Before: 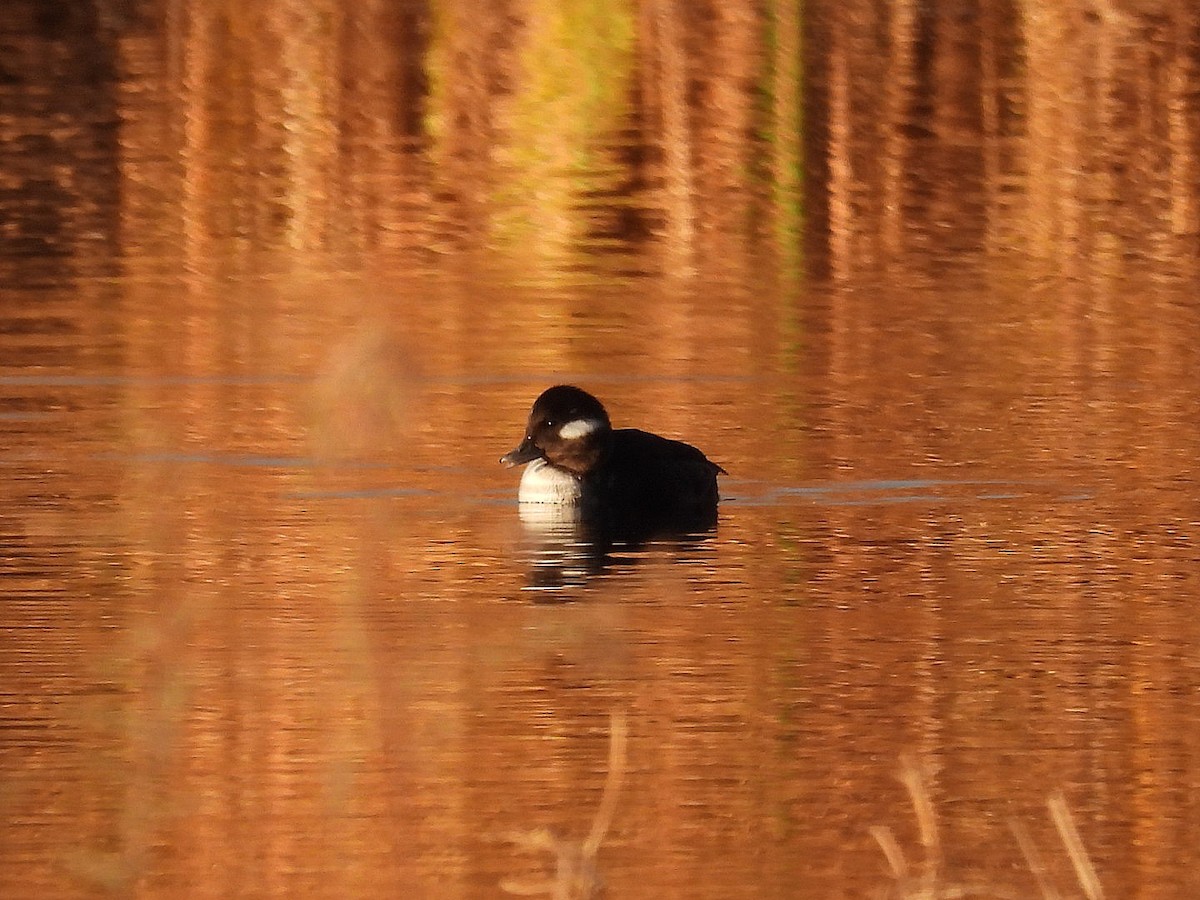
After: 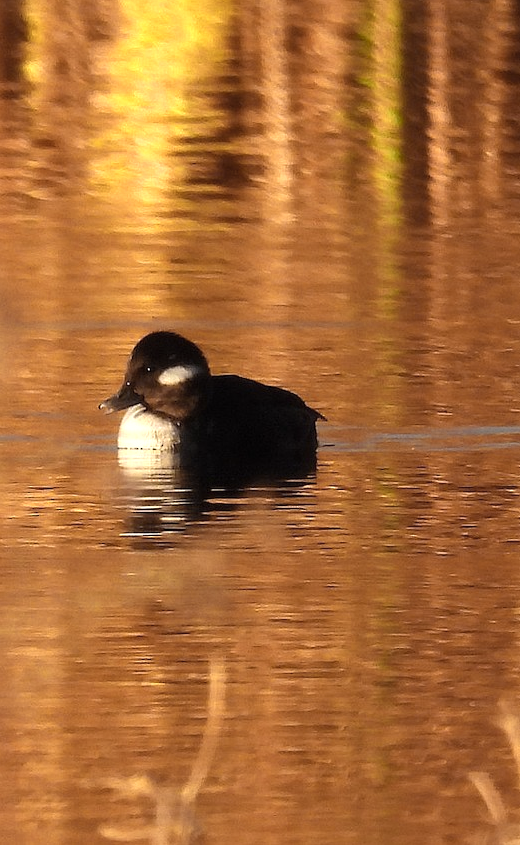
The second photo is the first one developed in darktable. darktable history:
color zones: curves: ch0 [(0.004, 0.306) (0.107, 0.448) (0.252, 0.656) (0.41, 0.398) (0.595, 0.515) (0.768, 0.628)]; ch1 [(0.07, 0.323) (0.151, 0.452) (0.252, 0.608) (0.346, 0.221) (0.463, 0.189) (0.61, 0.368) (0.735, 0.395) (0.921, 0.412)]; ch2 [(0, 0.476) (0.132, 0.512) (0.243, 0.512) (0.397, 0.48) (0.522, 0.376) (0.634, 0.536) (0.761, 0.46)]
crop: left 33.452%, top 6.025%, right 23.155%
white balance: red 1, blue 1
